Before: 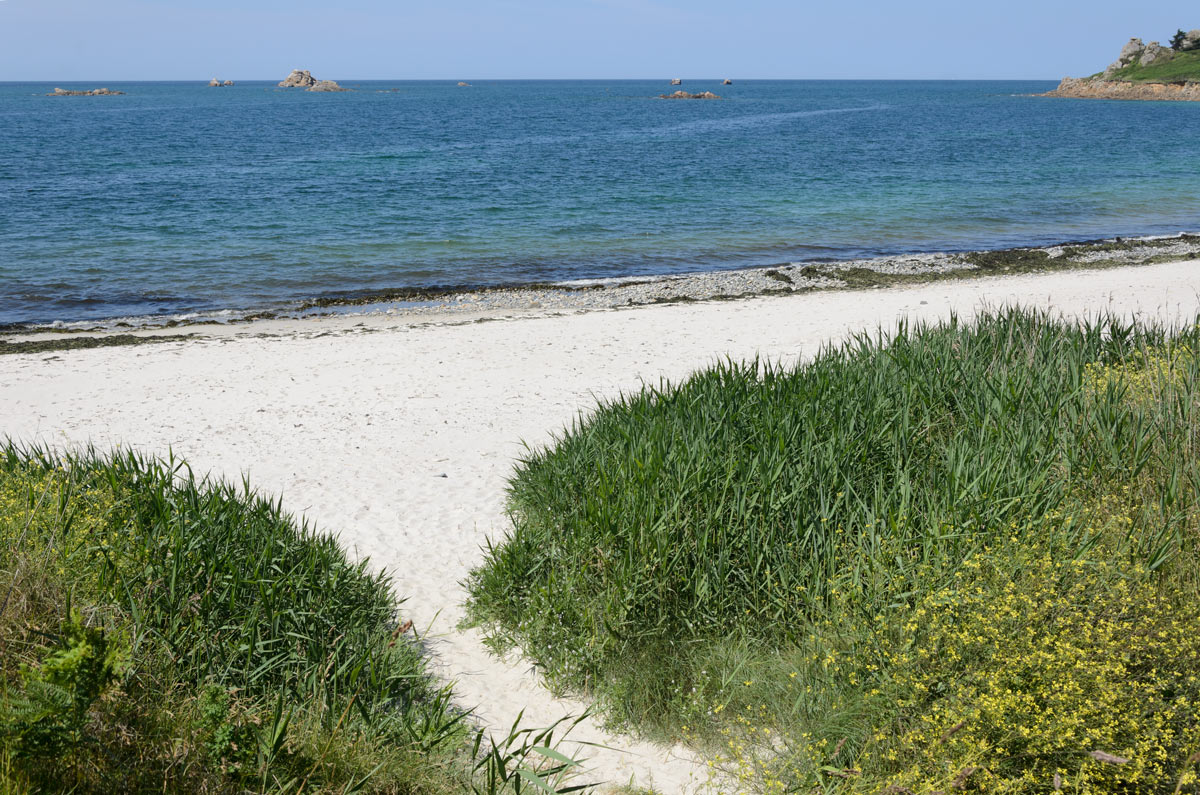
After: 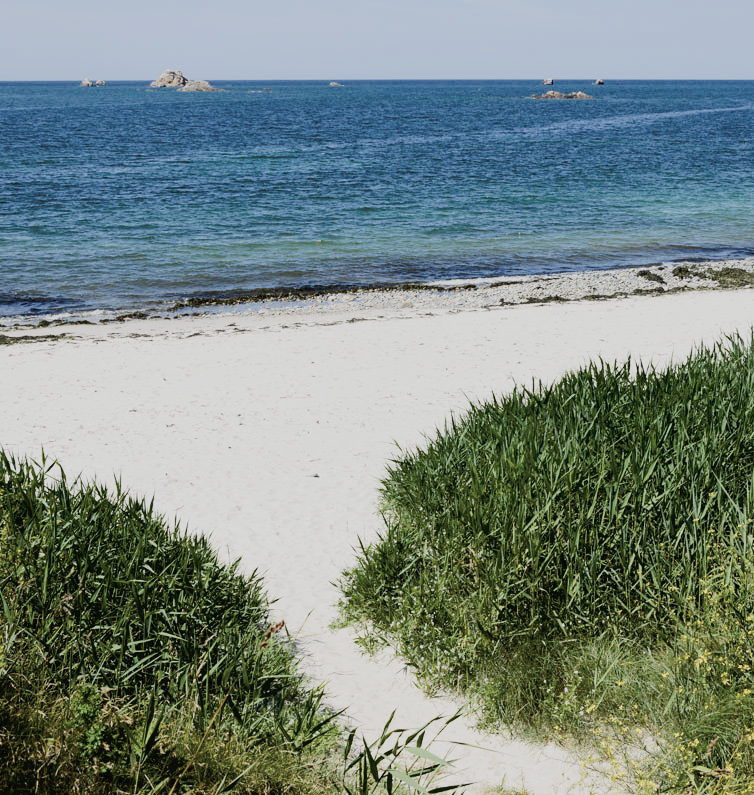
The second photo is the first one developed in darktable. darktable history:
crop: left 10.744%, right 26.382%
color balance rgb: perceptual saturation grading › global saturation 20%, perceptual saturation grading › highlights -25.832%, perceptual saturation grading › shadows 24.965%, global vibrance 16.245%, saturation formula JzAzBz (2021)
filmic rgb: black relative exposure -7.14 EV, white relative exposure 5.34 EV, hardness 3.02
contrast brightness saturation: contrast 0.105, saturation -0.296
tone curve: curves: ch0 [(0, 0) (0.003, 0.026) (0.011, 0.03) (0.025, 0.047) (0.044, 0.082) (0.069, 0.119) (0.1, 0.157) (0.136, 0.19) (0.177, 0.231) (0.224, 0.27) (0.277, 0.318) (0.335, 0.383) (0.399, 0.456) (0.468, 0.532) (0.543, 0.618) (0.623, 0.71) (0.709, 0.786) (0.801, 0.851) (0.898, 0.908) (1, 1)], preserve colors none
